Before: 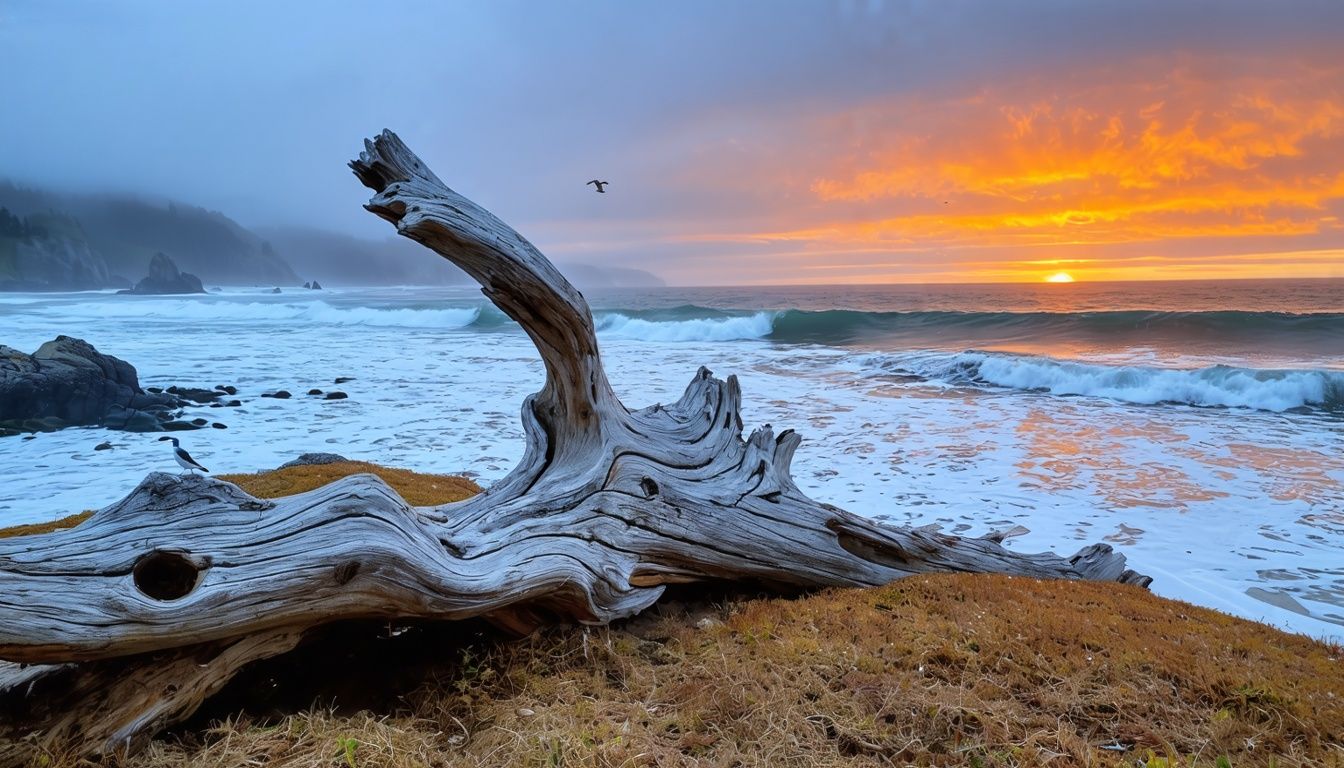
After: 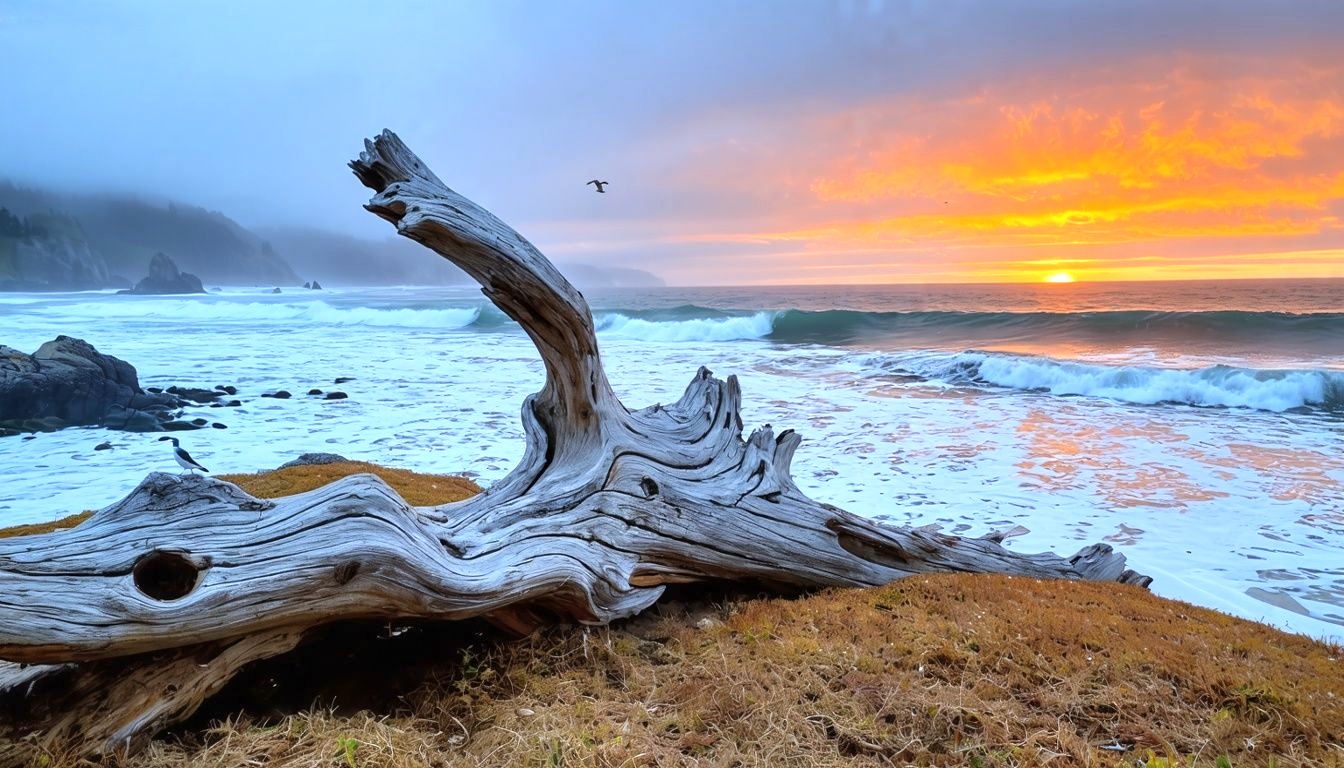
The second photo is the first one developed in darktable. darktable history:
exposure: exposure 0.509 EV, compensate highlight preservation false
